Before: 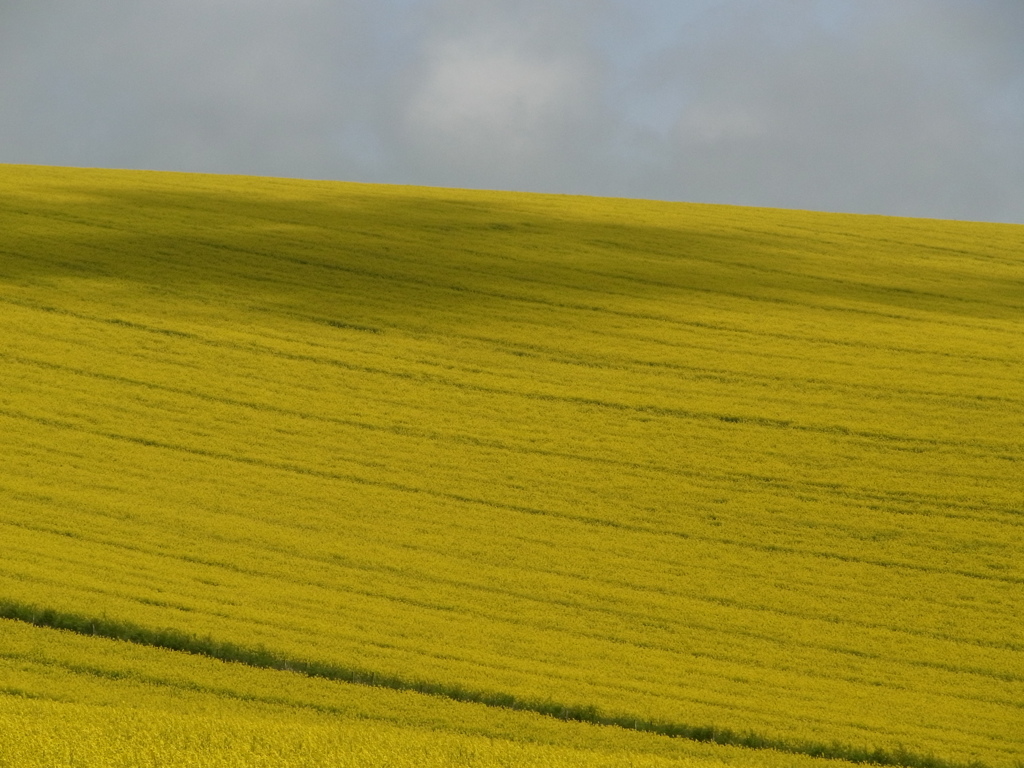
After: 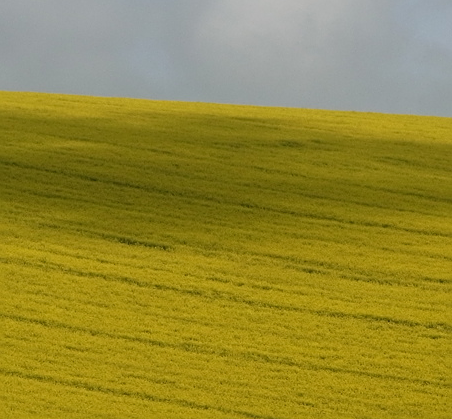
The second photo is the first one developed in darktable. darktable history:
crop: left 20.536%, top 10.82%, right 35.278%, bottom 34.591%
sharpen: on, module defaults
